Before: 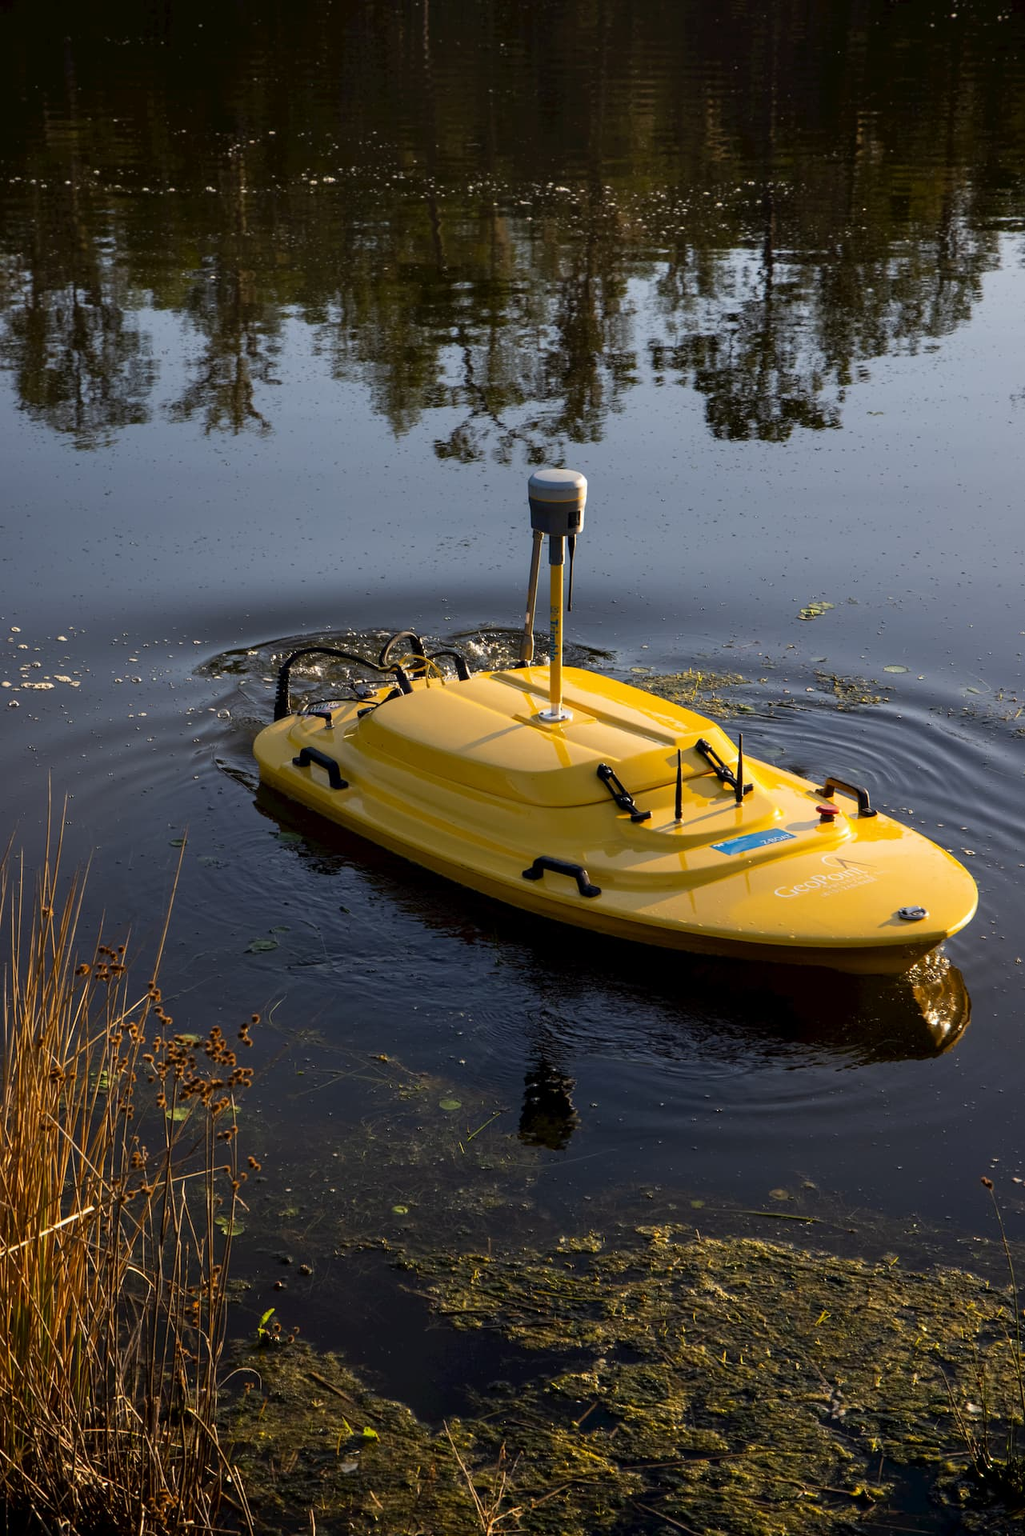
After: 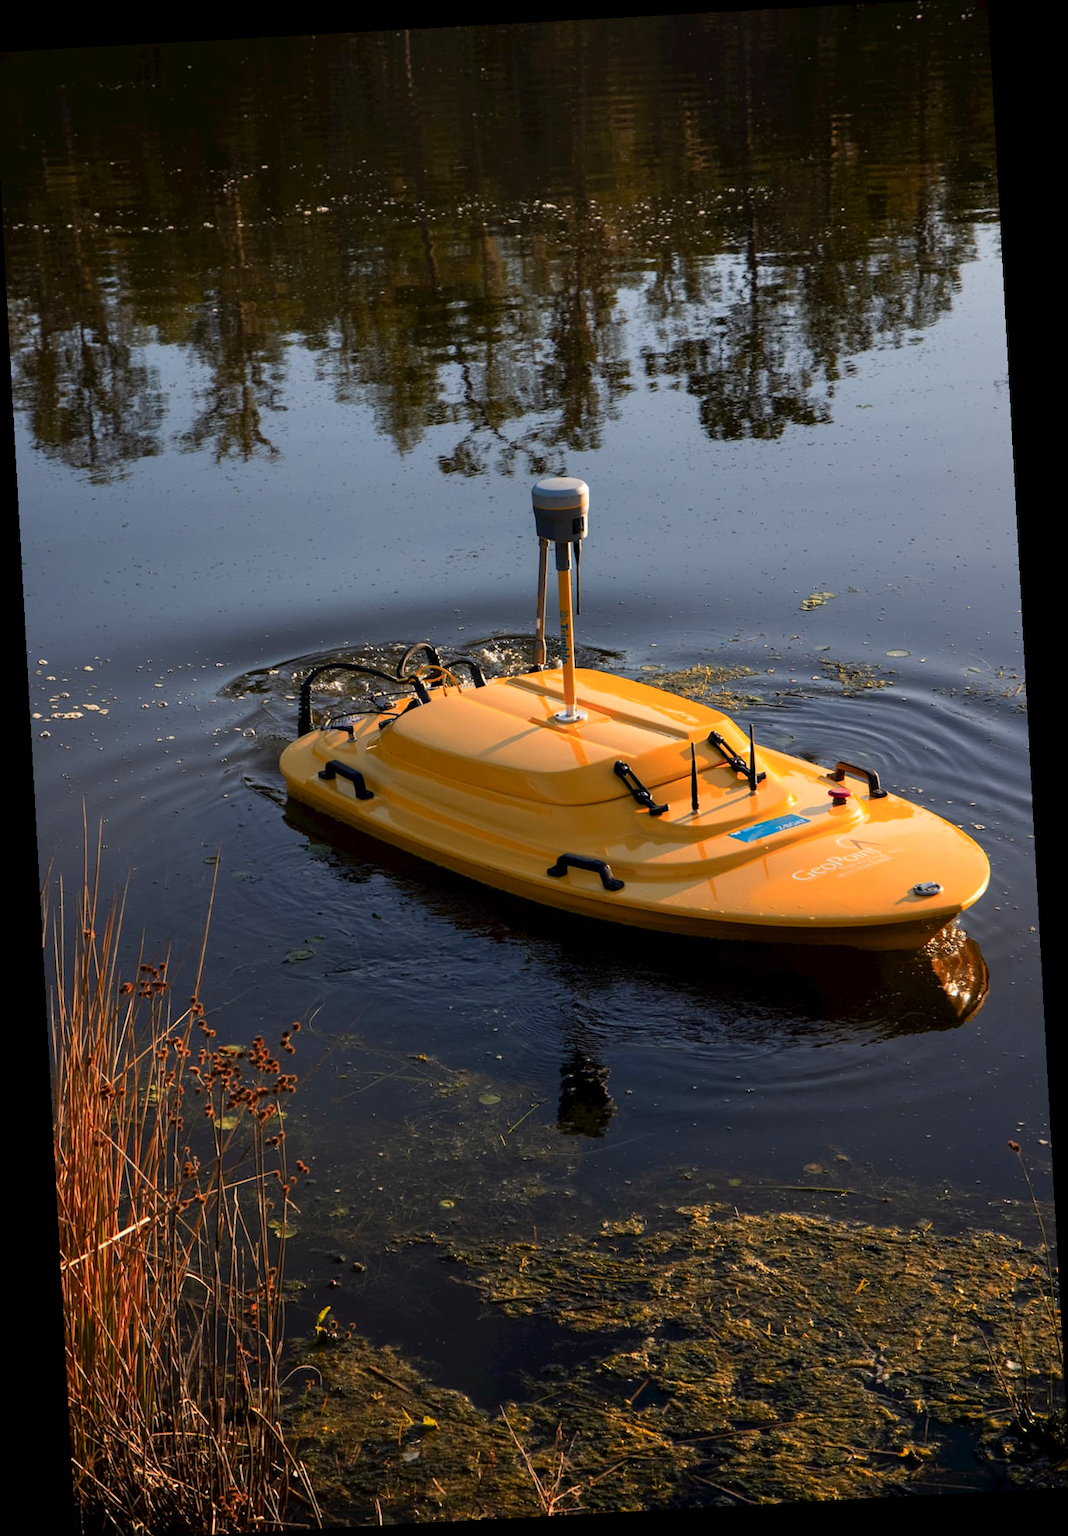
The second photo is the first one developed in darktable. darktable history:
color zones: curves: ch1 [(0.263, 0.53) (0.376, 0.287) (0.487, 0.512) (0.748, 0.547) (1, 0.513)]; ch2 [(0.262, 0.45) (0.751, 0.477)], mix 31.98%
crop and rotate: left 0.614%, top 0.179%, bottom 0.309%
rotate and perspective: rotation -3.18°, automatic cropping off
